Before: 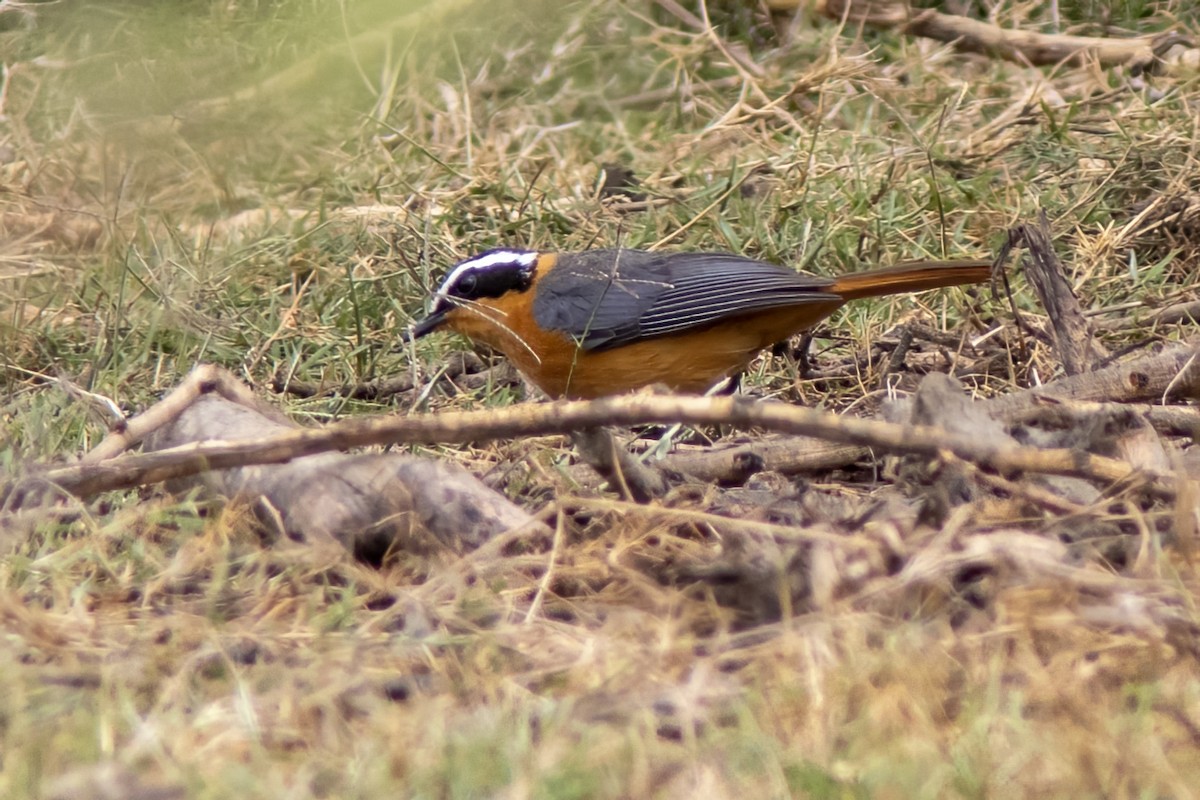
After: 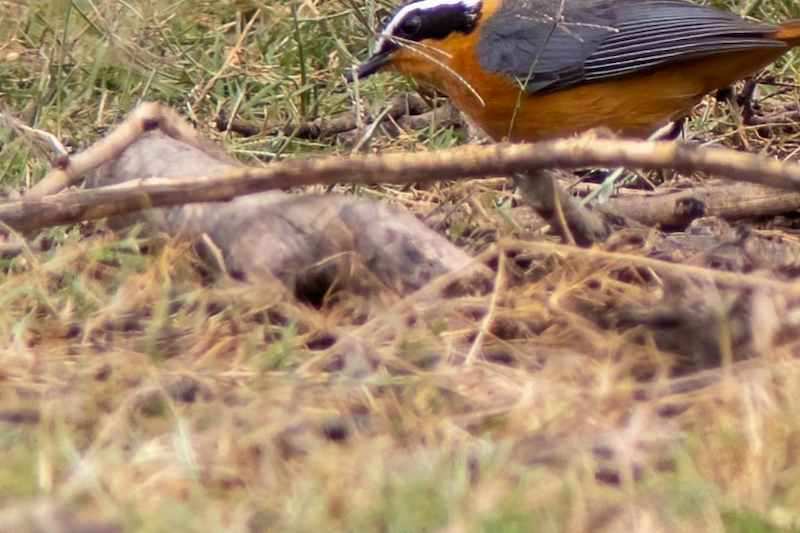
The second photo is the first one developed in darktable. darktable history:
exposure: exposure -0.04 EV, compensate highlight preservation false
crop and rotate: angle -0.82°, left 3.85%, top 31.828%, right 27.992%
